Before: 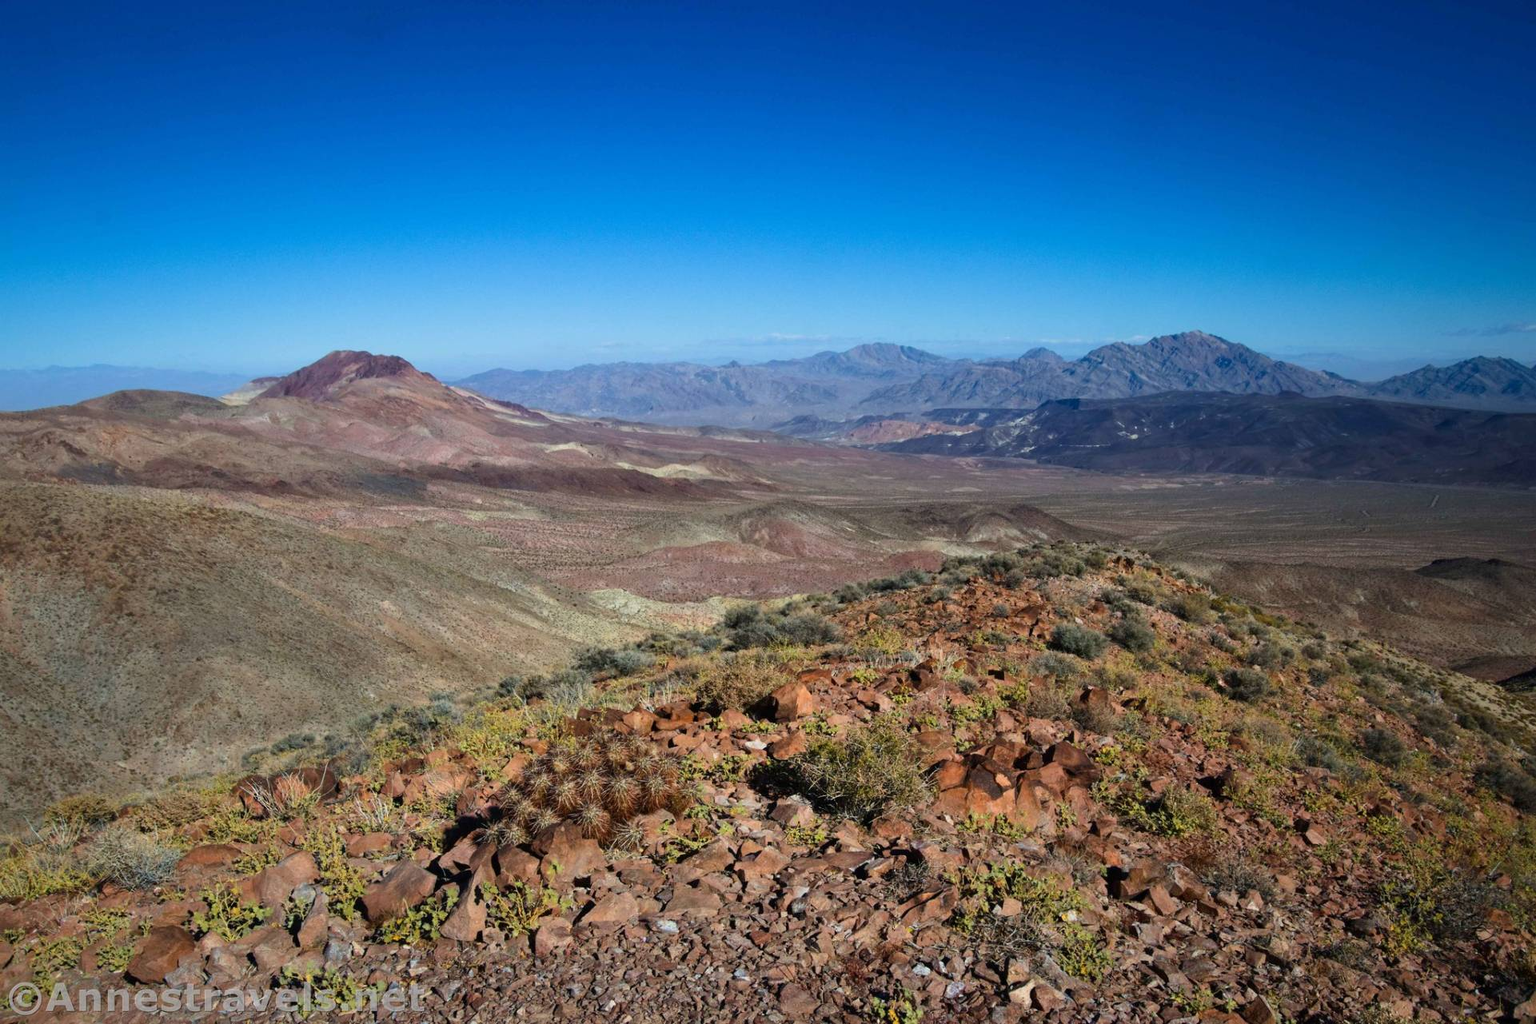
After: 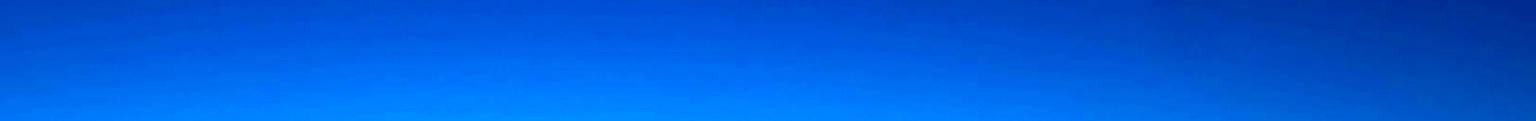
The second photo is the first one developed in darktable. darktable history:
crop and rotate: left 9.644%, top 9.491%, right 6.021%, bottom 80.509%
local contrast: detail 110%
color balance rgb: linear chroma grading › global chroma 16.62%, perceptual saturation grading › highlights -8.63%, perceptual saturation grading › mid-tones 18.66%, perceptual saturation grading › shadows 28.49%, perceptual brilliance grading › highlights 14.22%, perceptual brilliance grading › shadows -18.96%, global vibrance 27.71%
